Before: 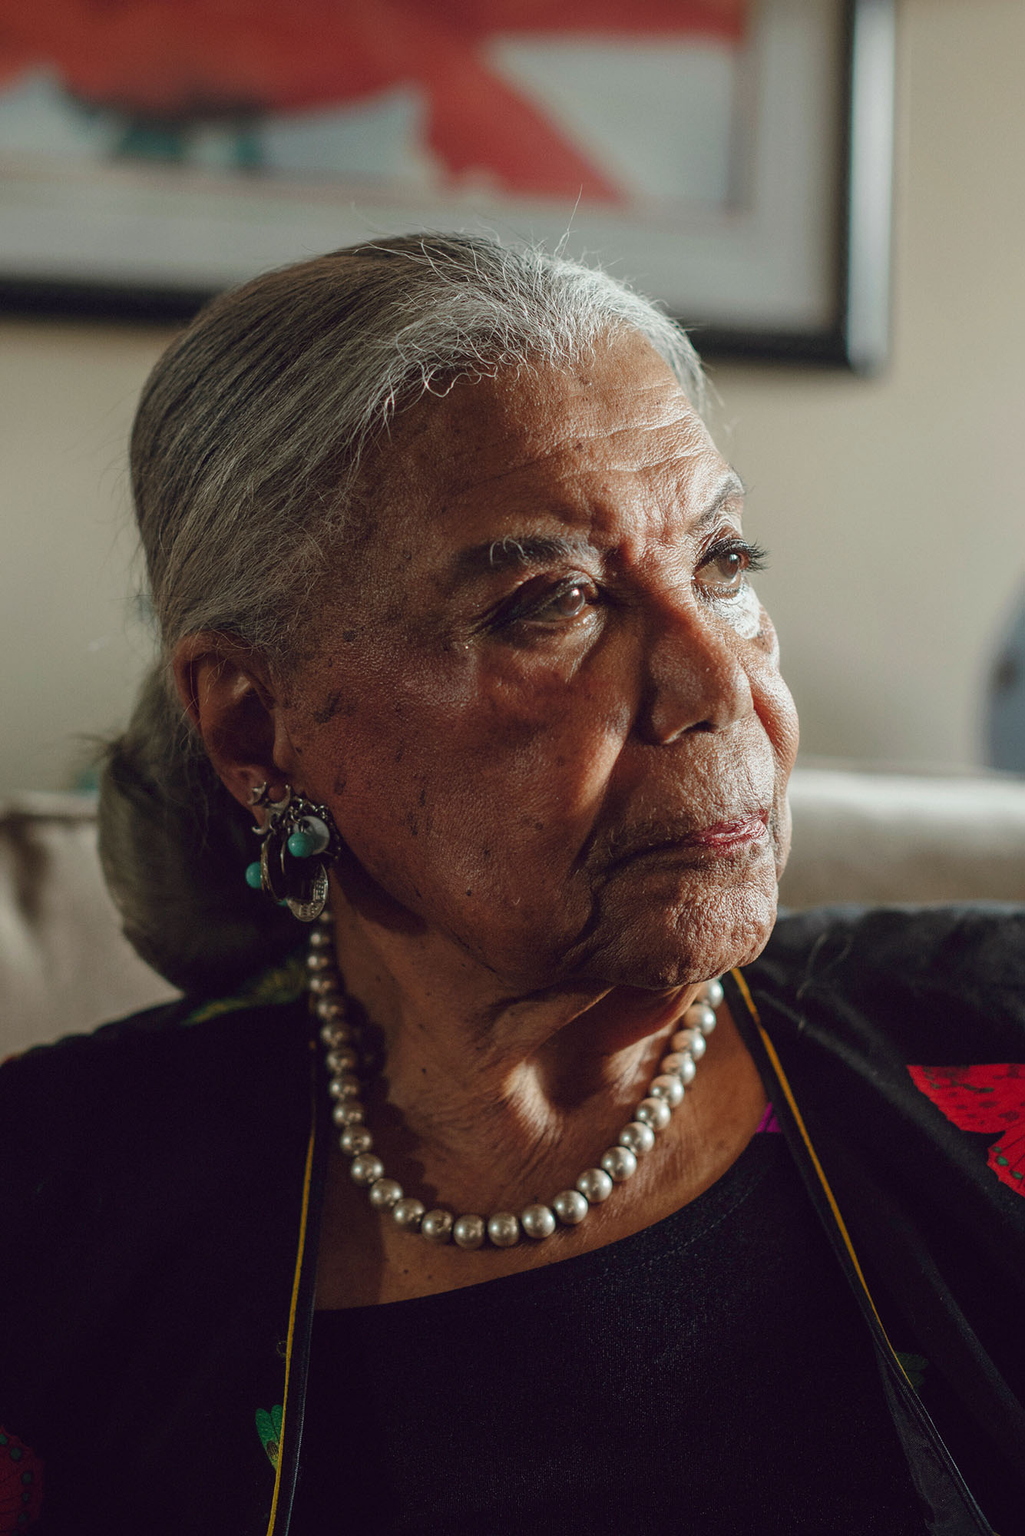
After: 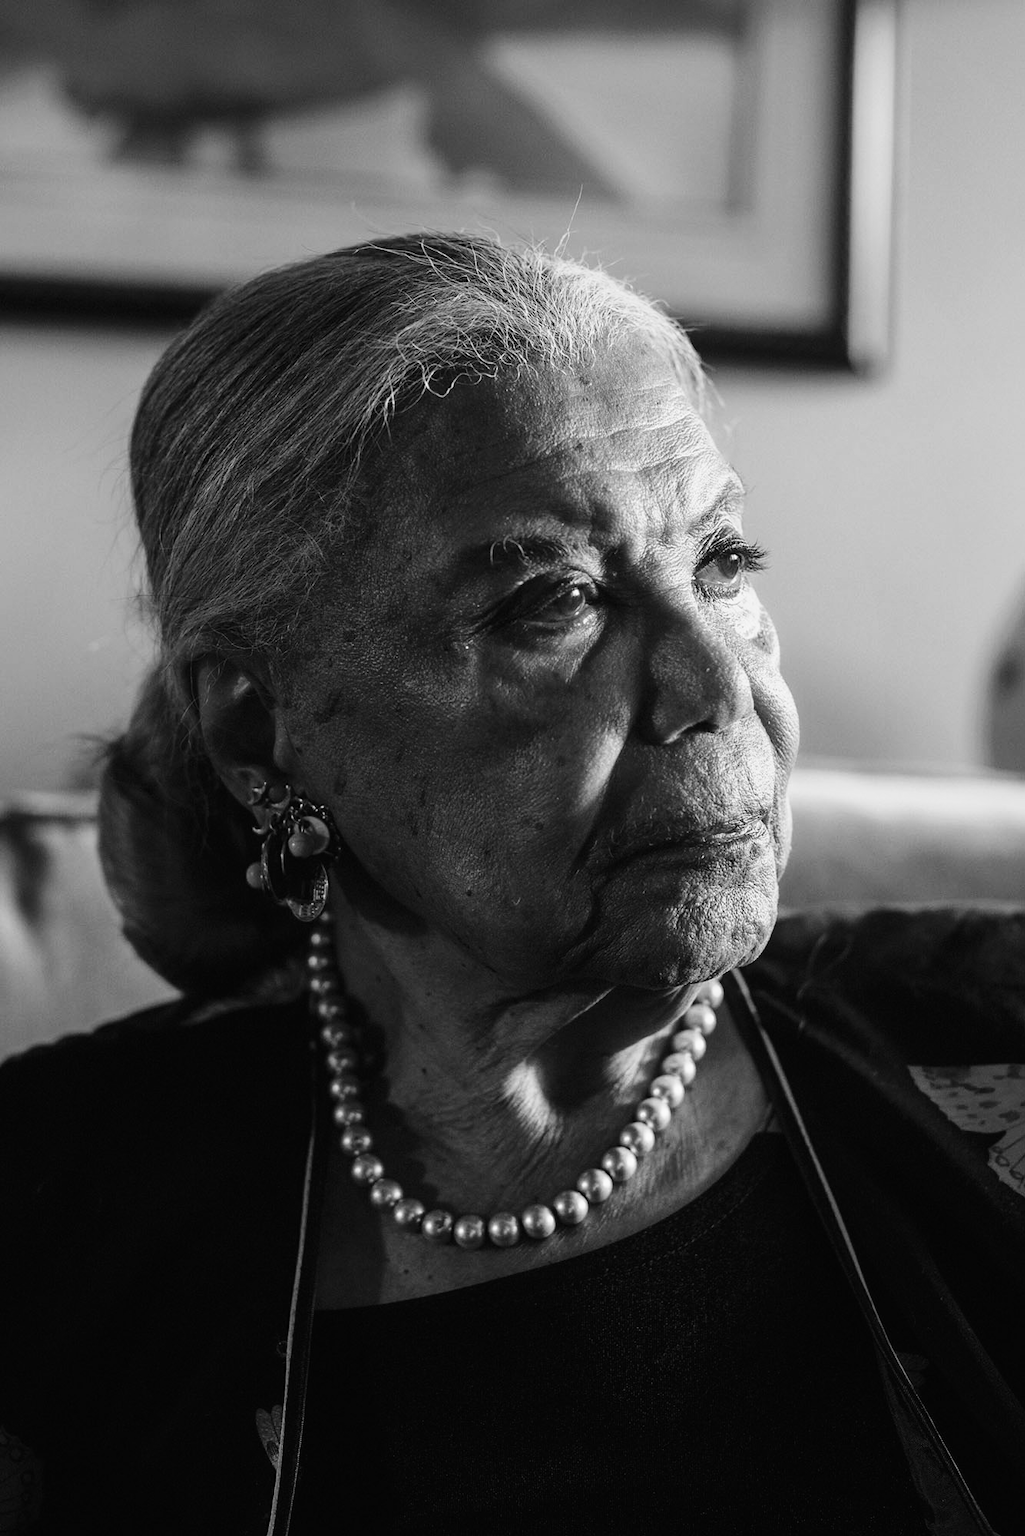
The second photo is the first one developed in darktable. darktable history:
white balance: red 1.029, blue 0.92
tone curve: curves: ch0 [(0, 0) (0.074, 0.04) (0.157, 0.1) (0.472, 0.515) (0.635, 0.731) (0.768, 0.878) (0.899, 0.969) (1, 1)]; ch1 [(0, 0) (0.08, 0.08) (0.3, 0.3) (0.5, 0.5) (0.539, 0.558) (0.586, 0.658) (0.69, 0.787) (0.92, 0.92) (1, 1)]; ch2 [(0, 0) (0.08, 0.08) (0.3, 0.3) (0.5, 0.5) (0.543, 0.597) (0.597, 0.679) (0.92, 0.92) (1, 1)], color space Lab, independent channels, preserve colors none
monochrome: a 26.22, b 42.67, size 0.8
